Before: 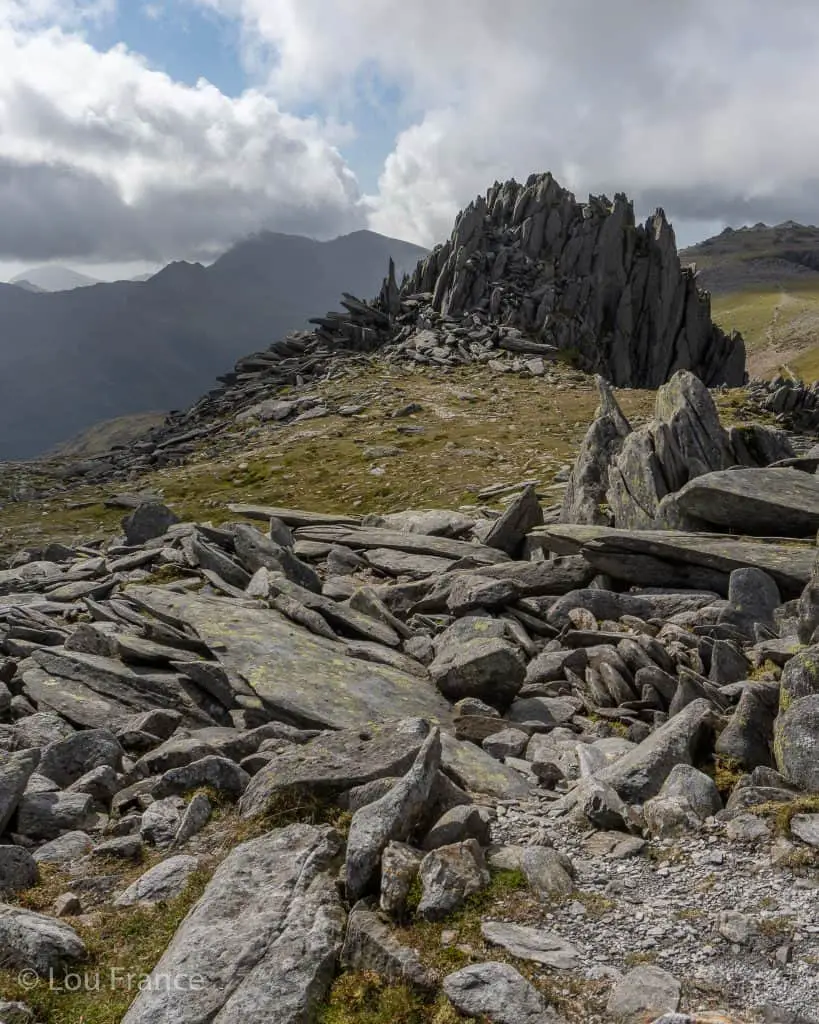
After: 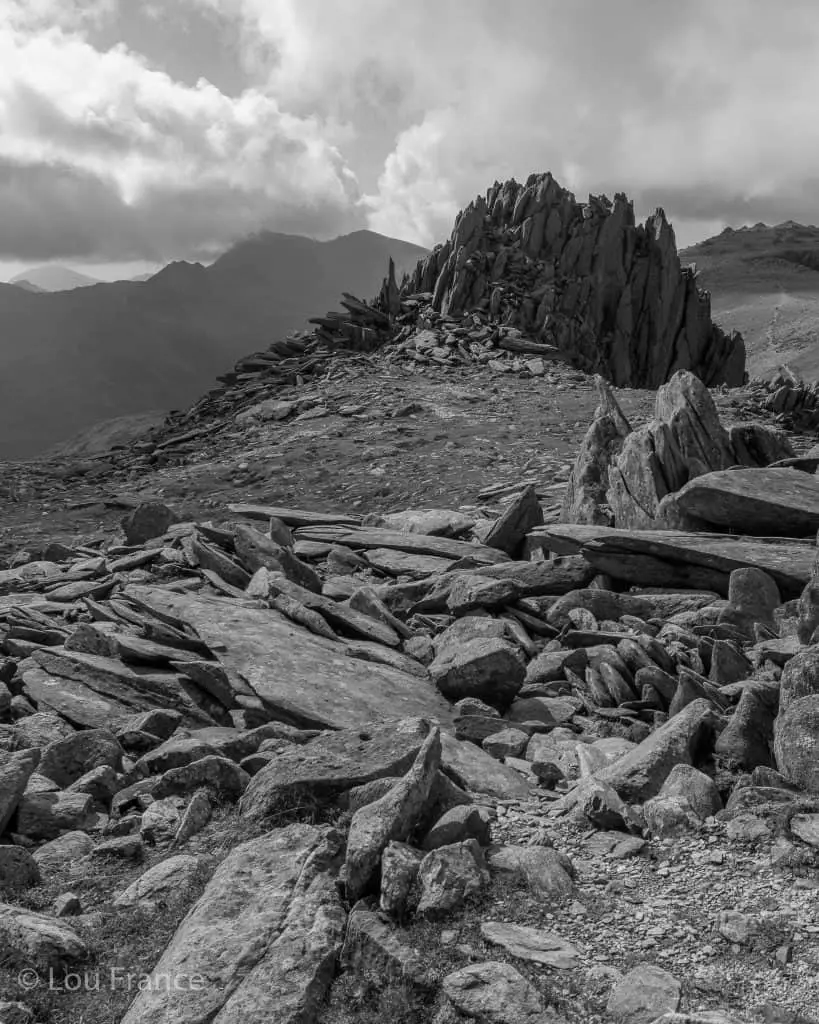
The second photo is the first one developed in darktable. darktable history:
monochrome: a 1.94, b -0.638
white balance: red 0.871, blue 1.249
color balance rgb: perceptual saturation grading › global saturation 20%, perceptual saturation grading › highlights -25%, perceptual saturation grading › shadows 25%
